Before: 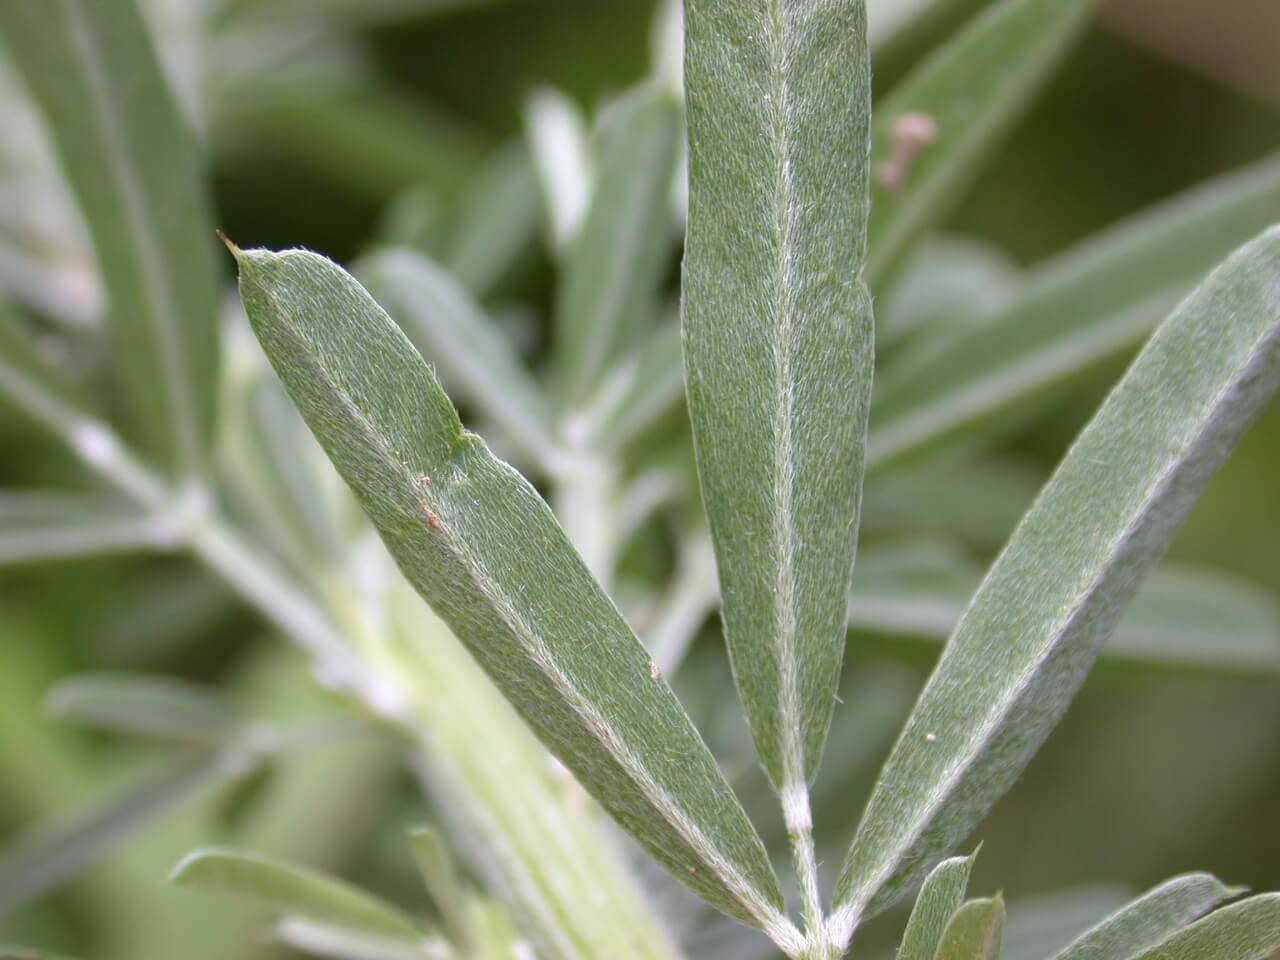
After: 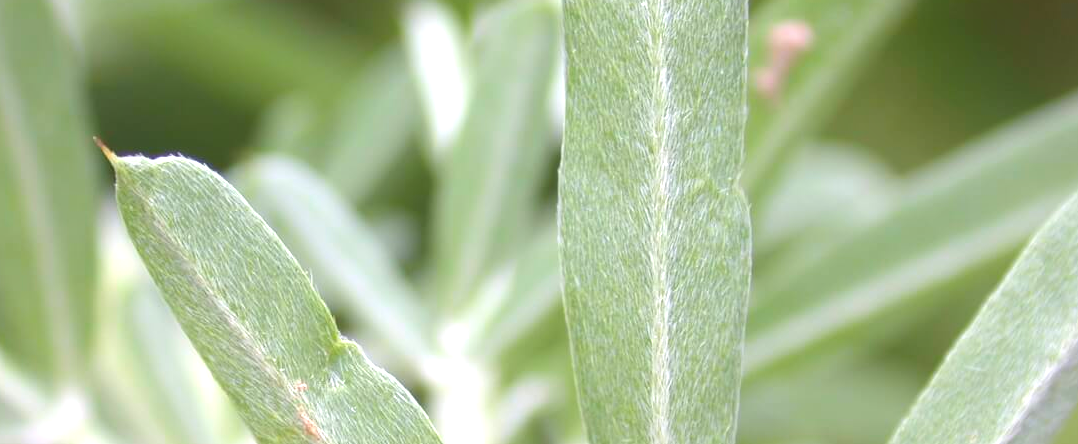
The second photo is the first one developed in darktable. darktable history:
exposure: black level correction 0, exposure 1.099 EV, compensate highlight preservation false
crop and rotate: left 9.652%, top 9.708%, right 6.088%, bottom 43.946%
local contrast: detail 69%
